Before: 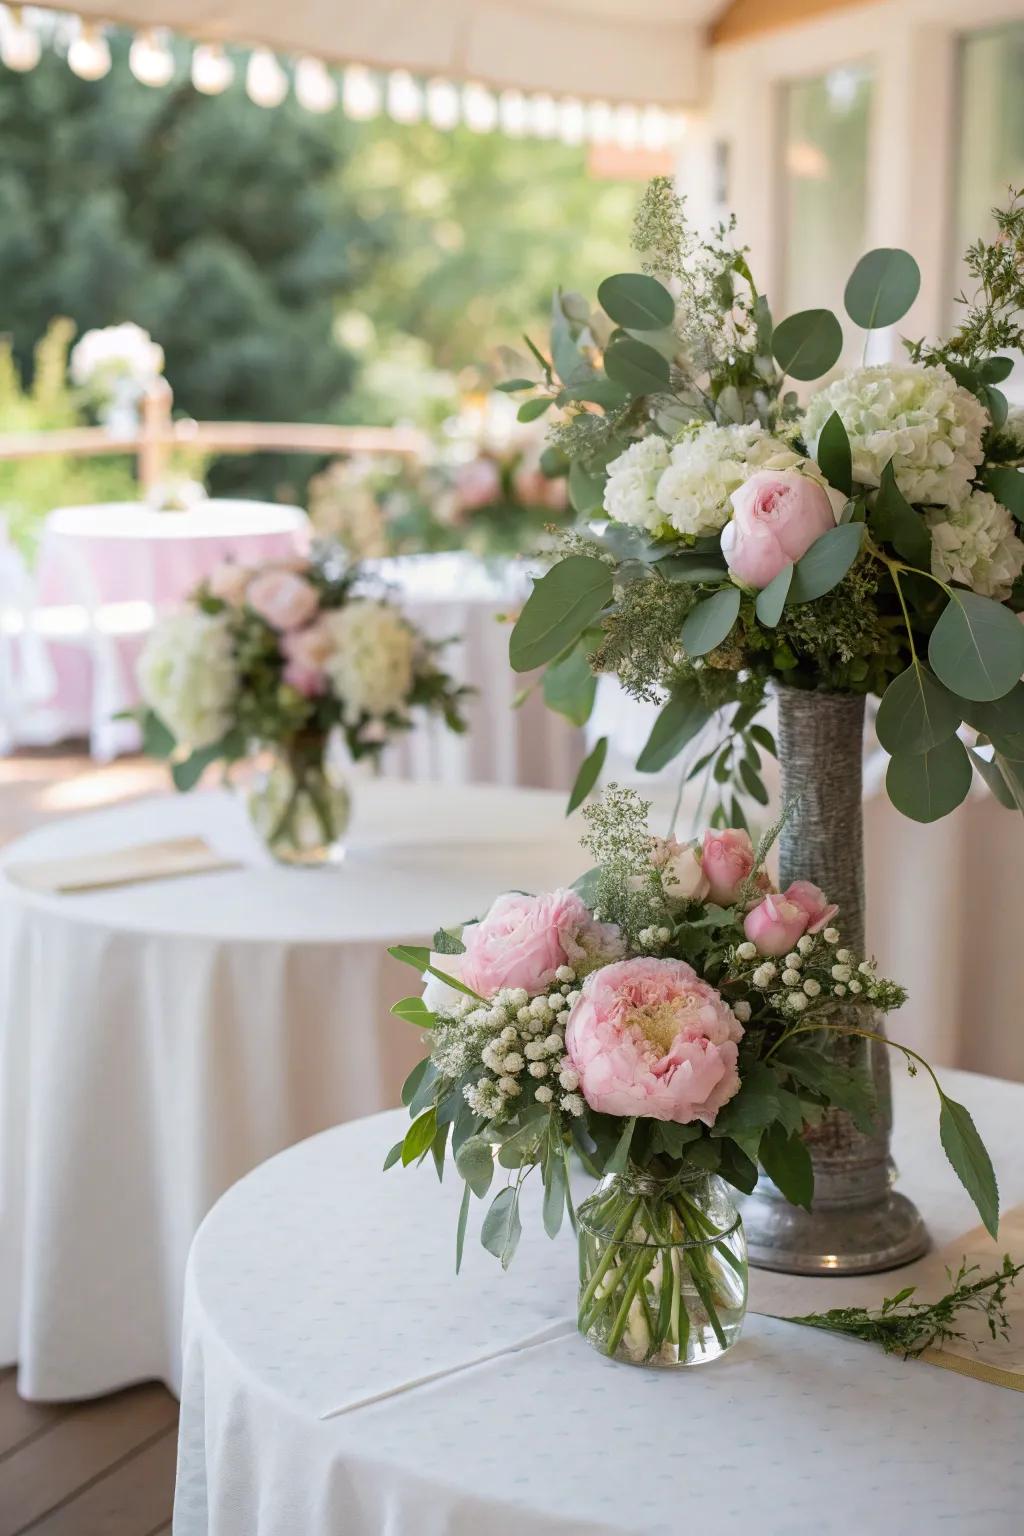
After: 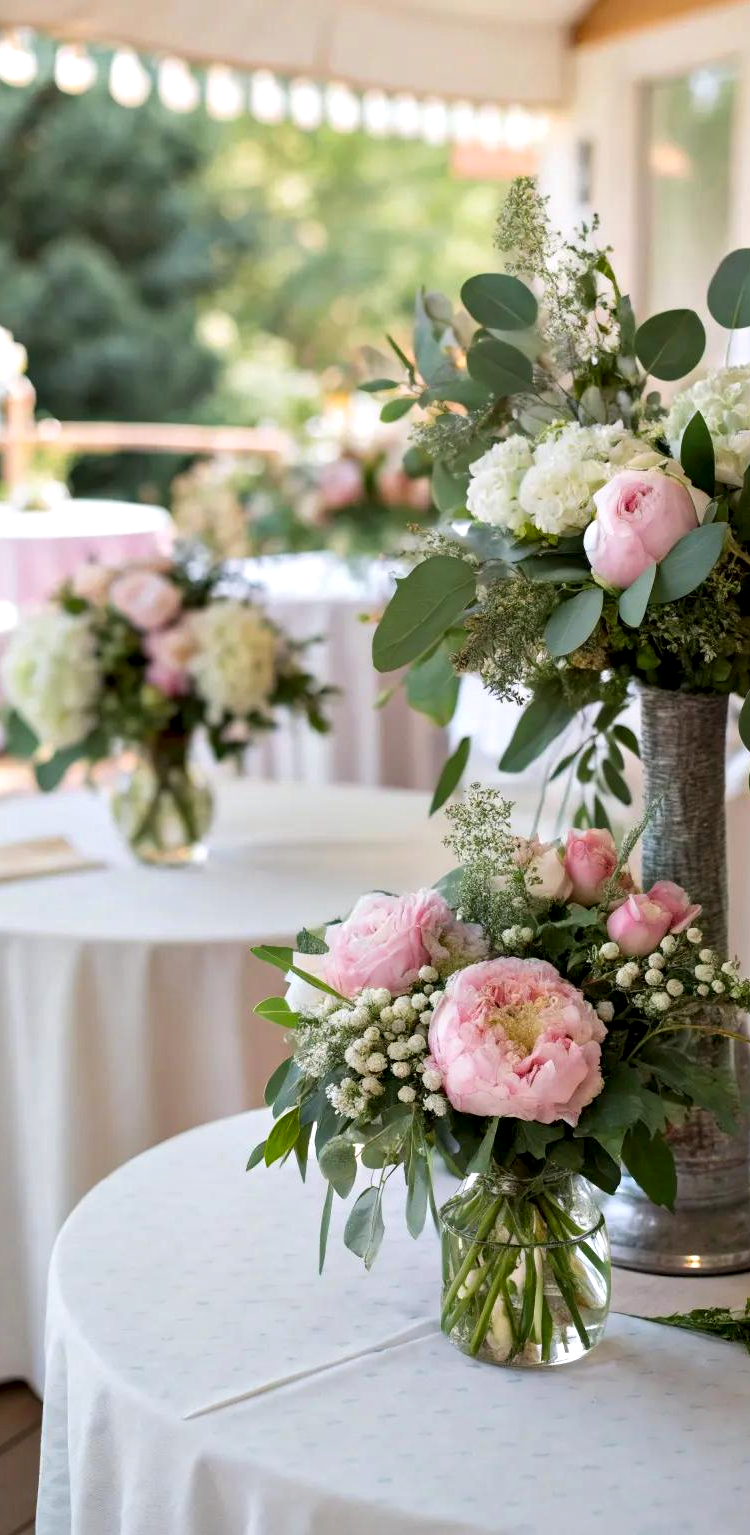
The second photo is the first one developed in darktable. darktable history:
contrast equalizer: octaves 7, y [[0.528, 0.548, 0.563, 0.562, 0.546, 0.526], [0.55 ×6], [0 ×6], [0 ×6], [0 ×6]]
crop: left 13.443%, right 13.31%
